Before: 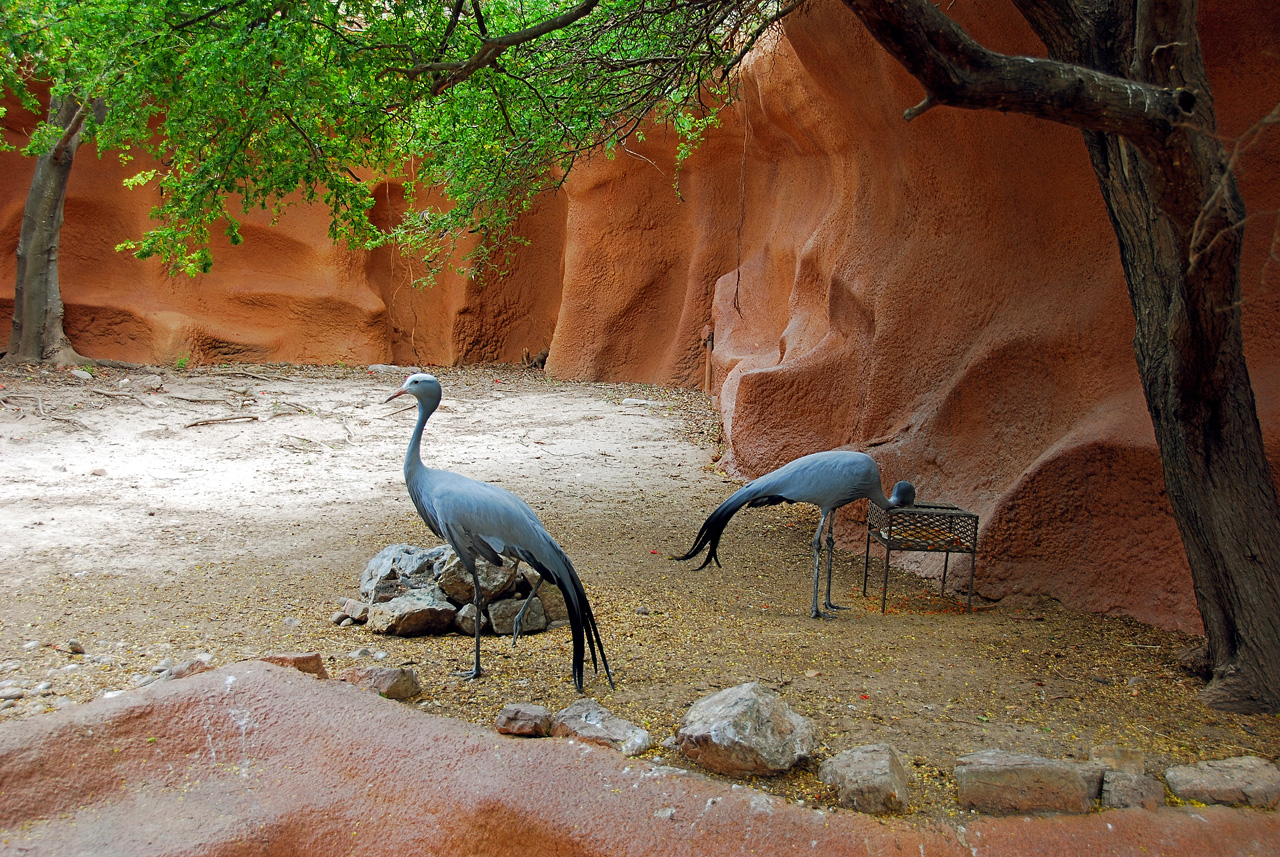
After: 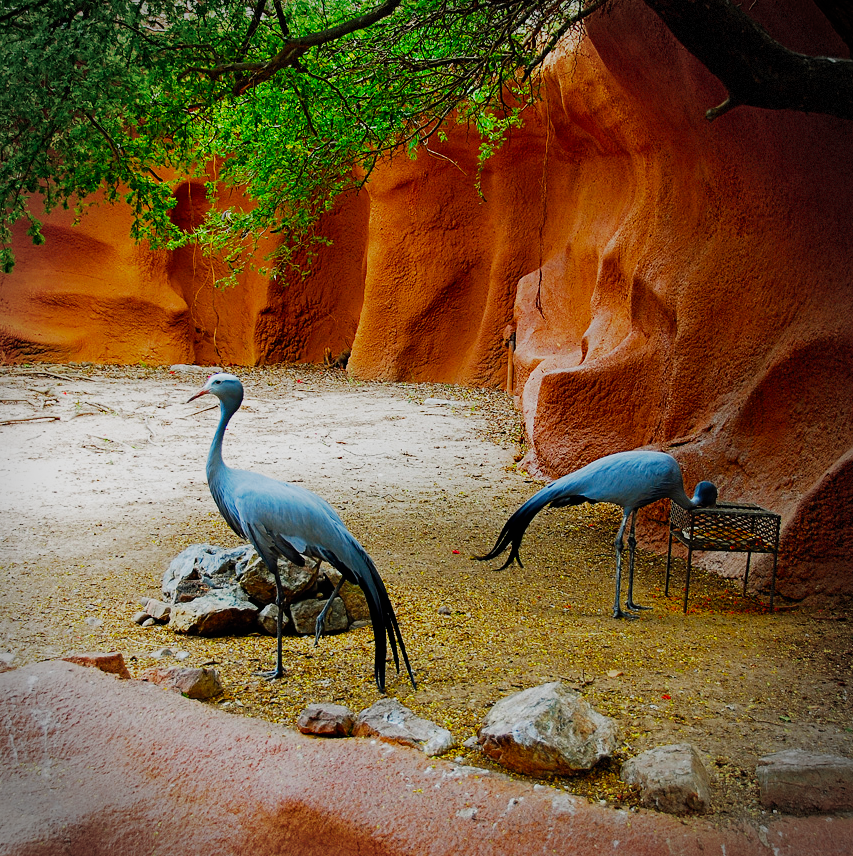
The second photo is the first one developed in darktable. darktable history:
vignetting: dithering 8-bit output, unbound false
sigmoid: contrast 1.6, skew -0.2, preserve hue 0%, red attenuation 0.1, red rotation 0.035, green attenuation 0.1, green rotation -0.017, blue attenuation 0.15, blue rotation -0.052, base primaries Rec2020
color balance rgb: linear chroma grading › global chroma 15%, perceptual saturation grading › global saturation 30%
crop and rotate: left 15.546%, right 17.787%
